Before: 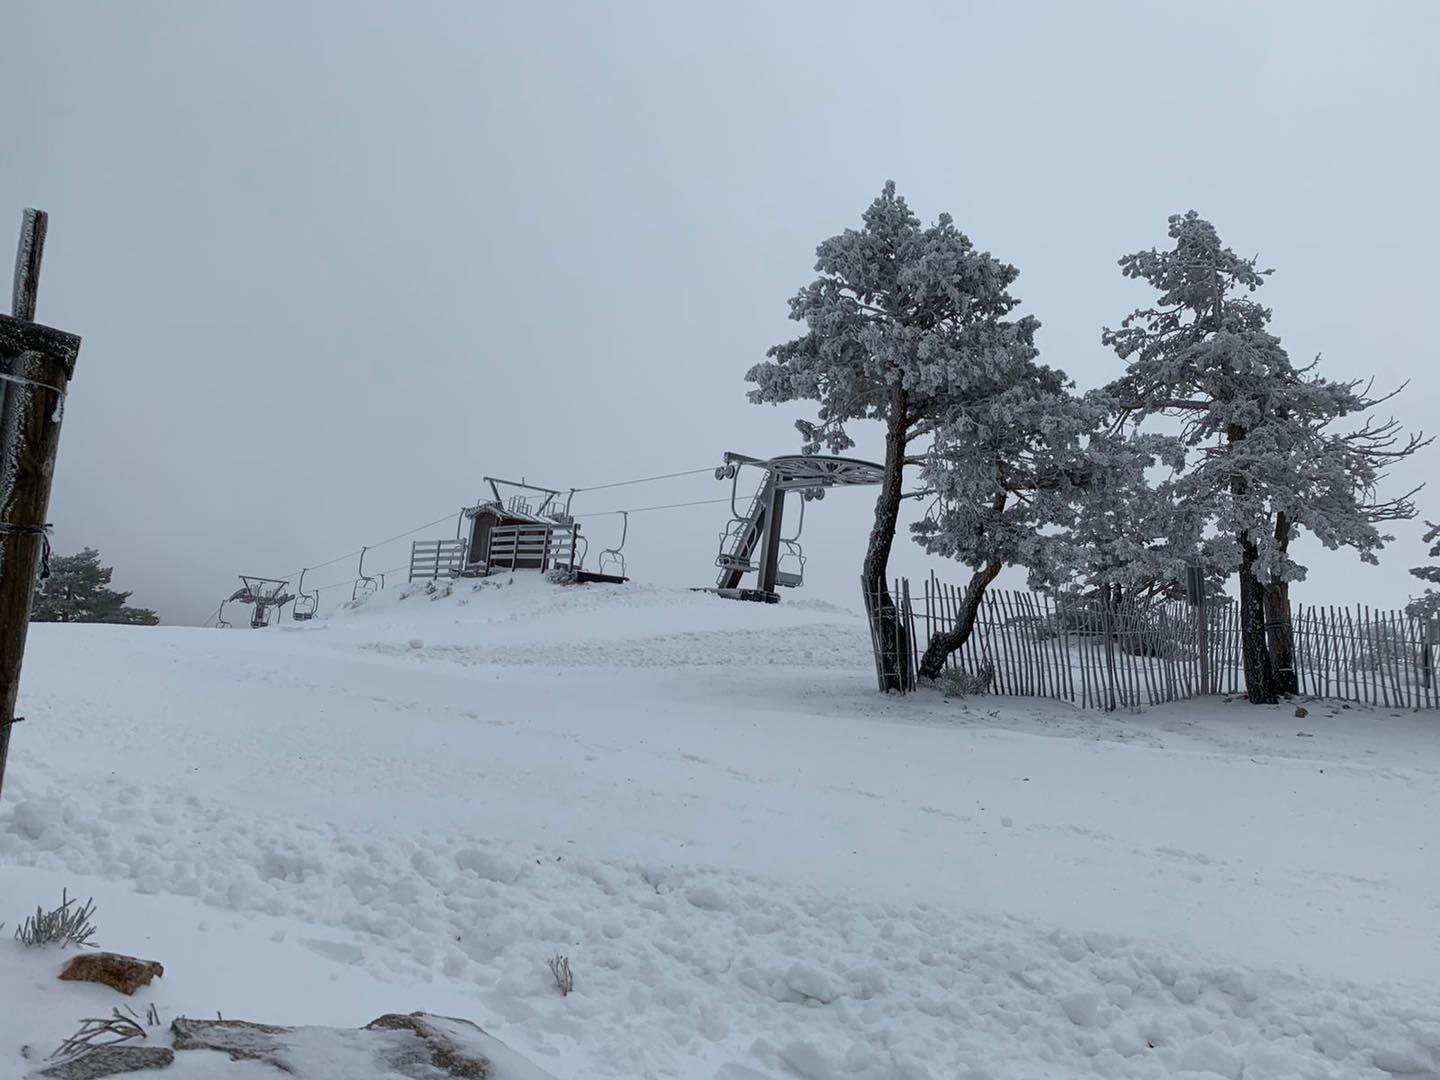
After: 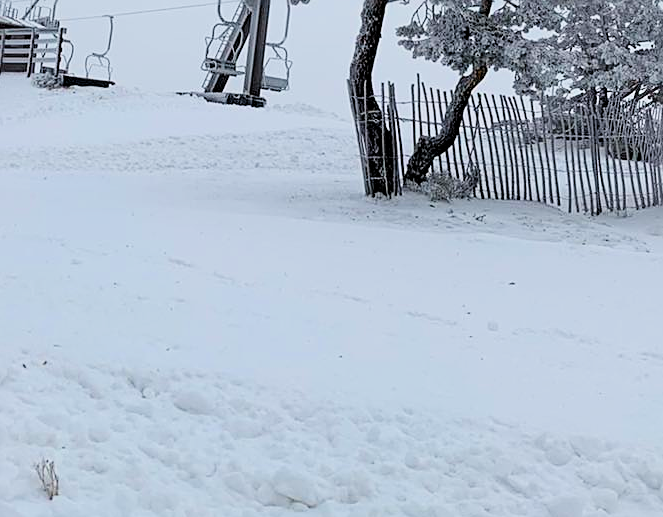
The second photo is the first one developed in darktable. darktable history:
crop: left 35.73%, top 45.932%, right 18.181%, bottom 6.177%
levels: white 99.91%, levels [0.016, 0.5, 0.996]
sharpen: on, module defaults
filmic rgb: black relative exposure -7.65 EV, white relative exposure 4.56 EV, threshold 5.99 EV, hardness 3.61, color science v6 (2022), iterations of high-quality reconstruction 10, enable highlight reconstruction true
exposure: black level correction 0, exposure 1.106 EV, compensate highlight preservation false
